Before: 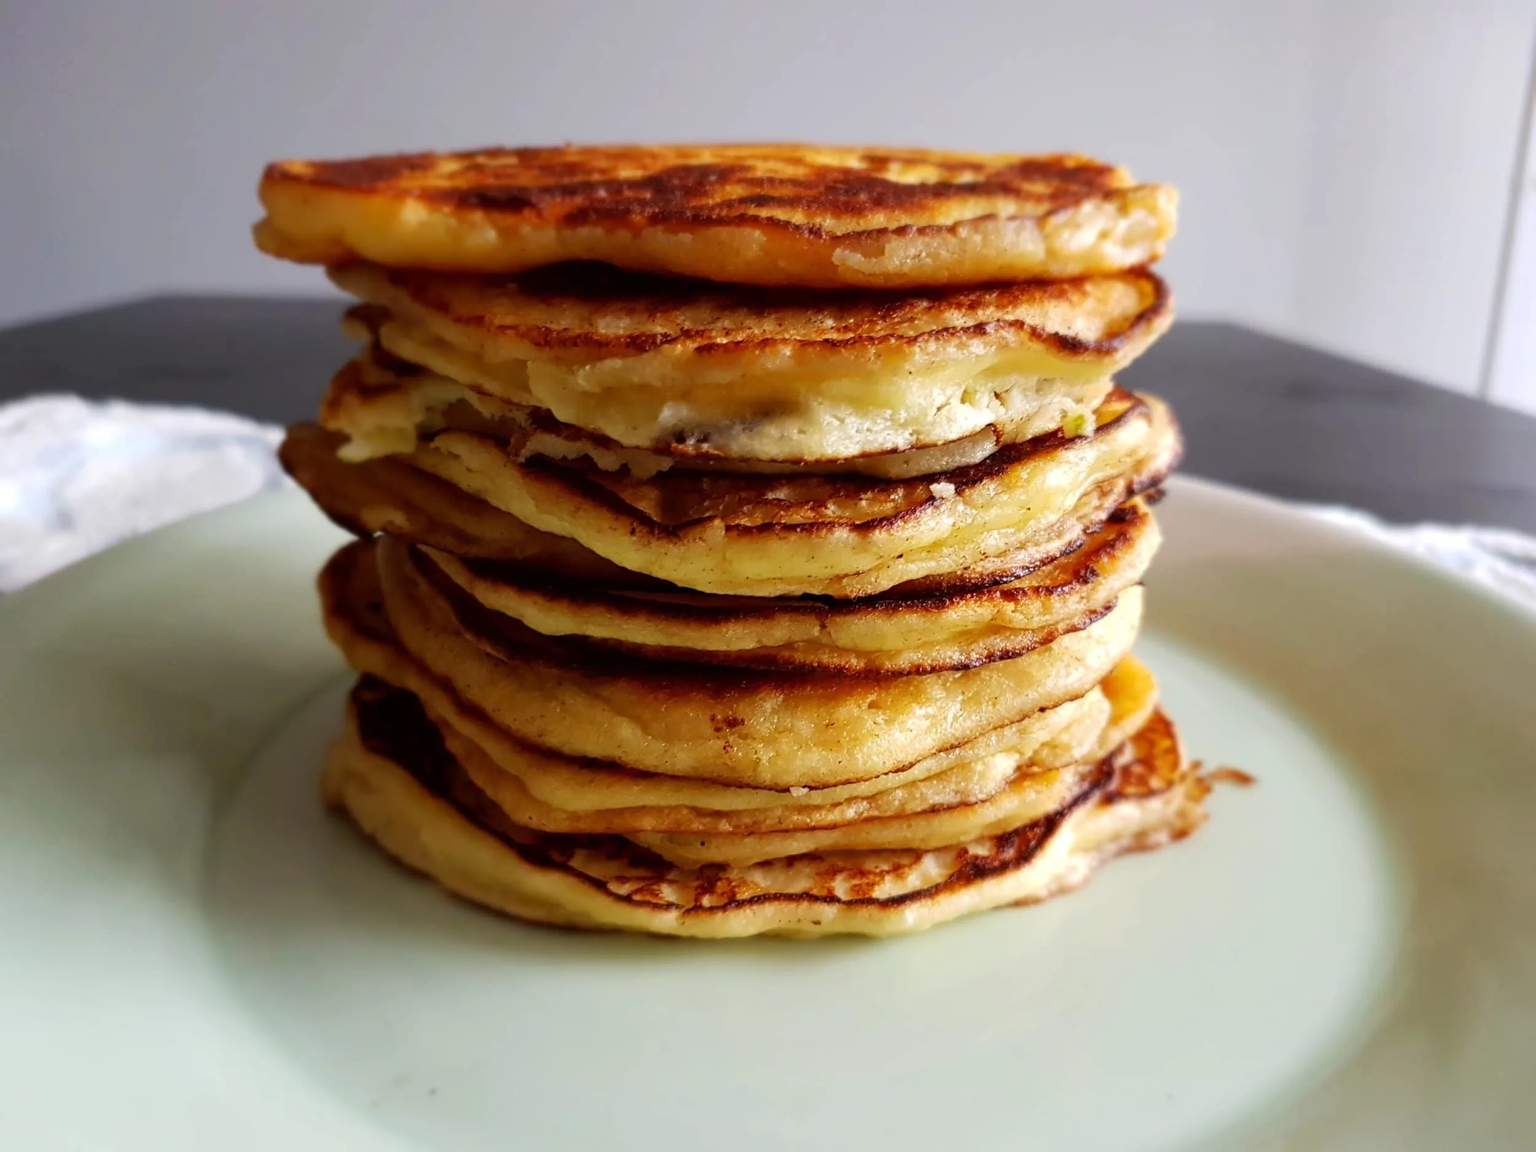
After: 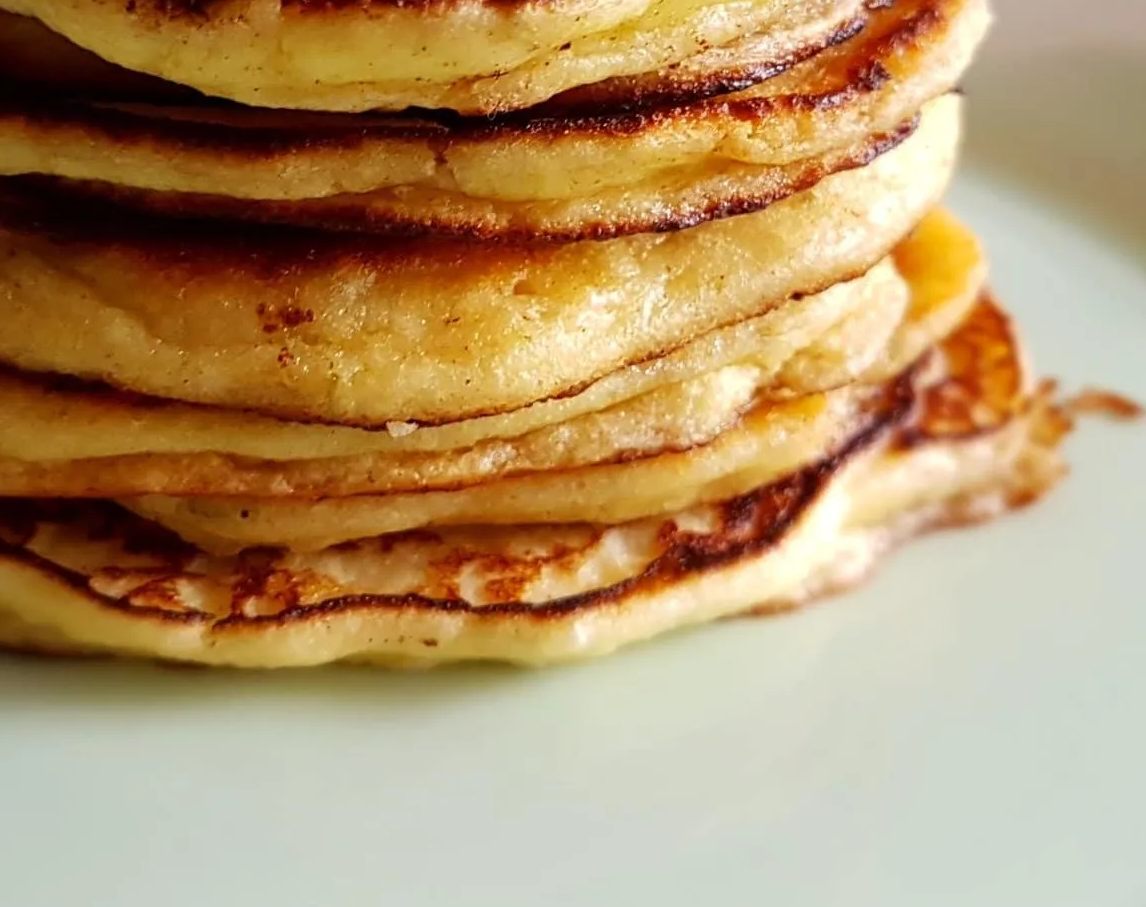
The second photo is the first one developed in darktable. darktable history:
crop: left 35.976%, top 45.819%, right 18.162%, bottom 5.807%
